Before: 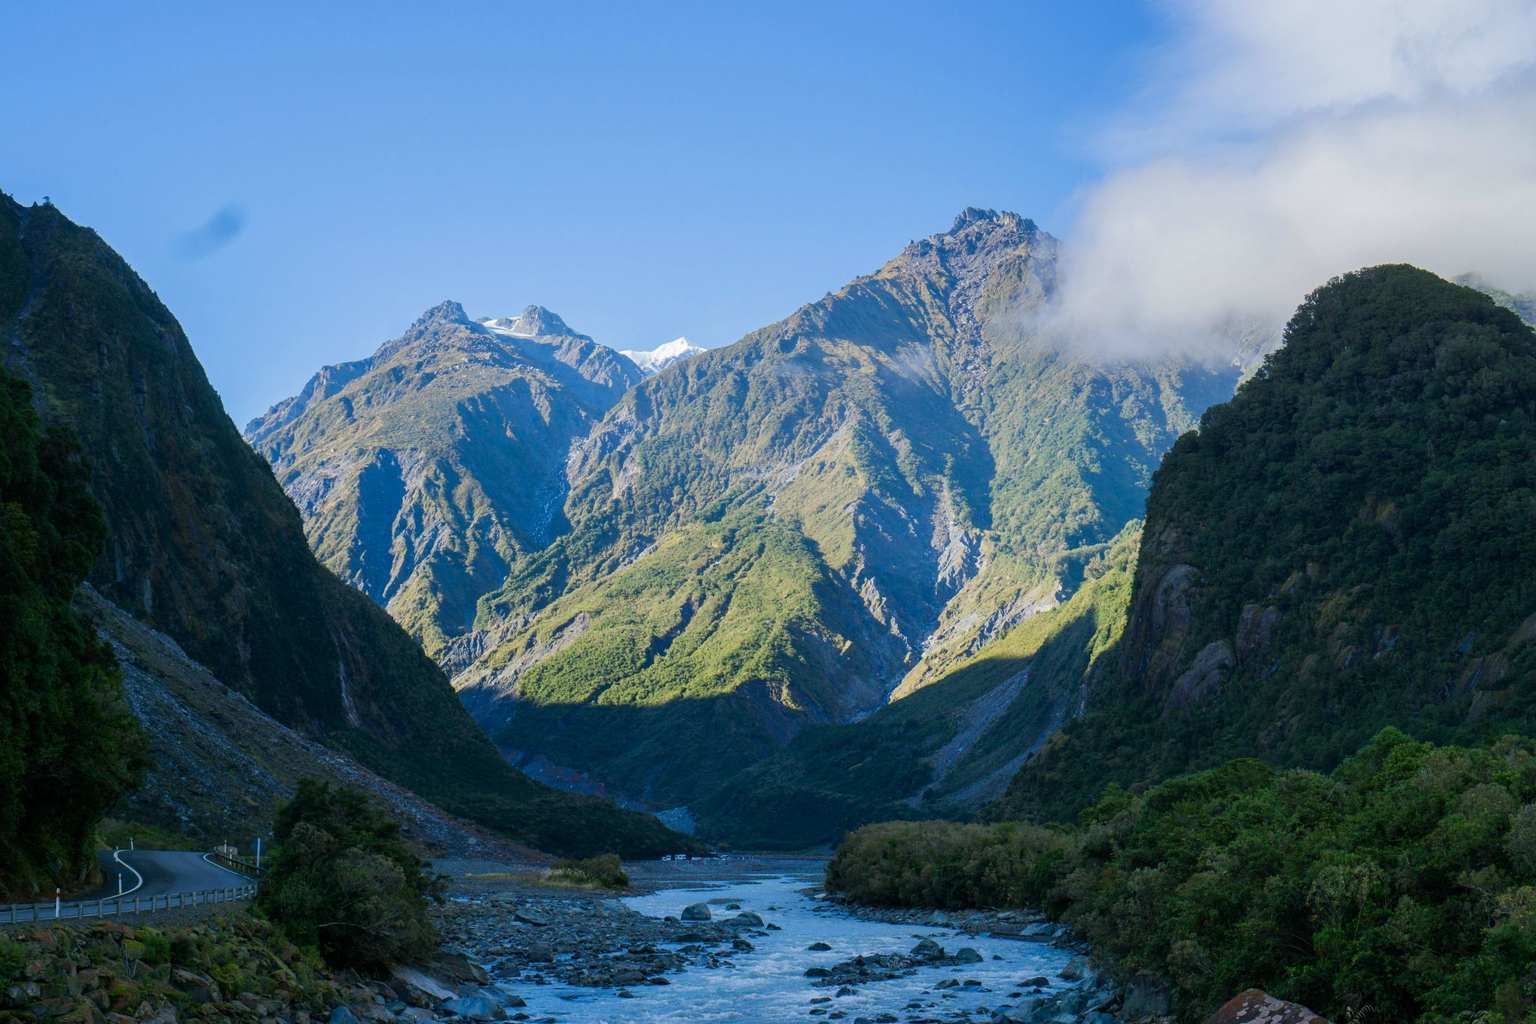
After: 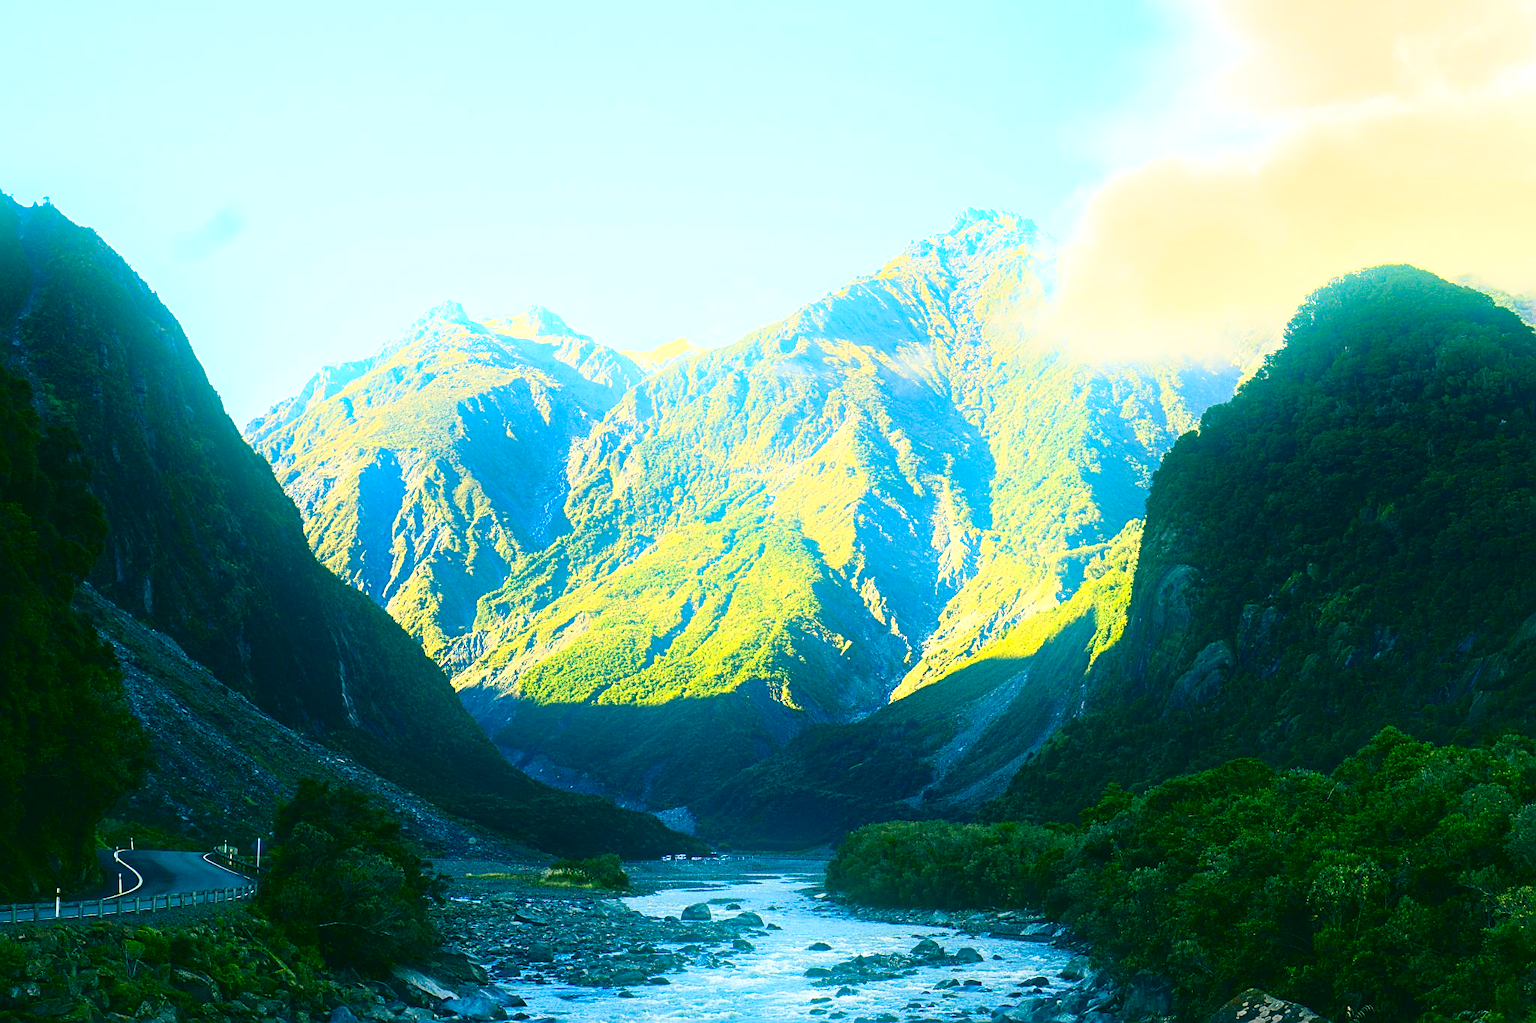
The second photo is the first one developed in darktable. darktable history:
exposure: black level correction 0, exposure 1 EV, compensate exposure bias true, compensate highlight preservation false
color correction: highlights a* 1.83, highlights b* 34.02, shadows a* -36.68, shadows b* -5.48
contrast brightness saturation: contrast 0.21, brightness -0.11, saturation 0.21
bloom: on, module defaults
sharpen: on, module defaults
